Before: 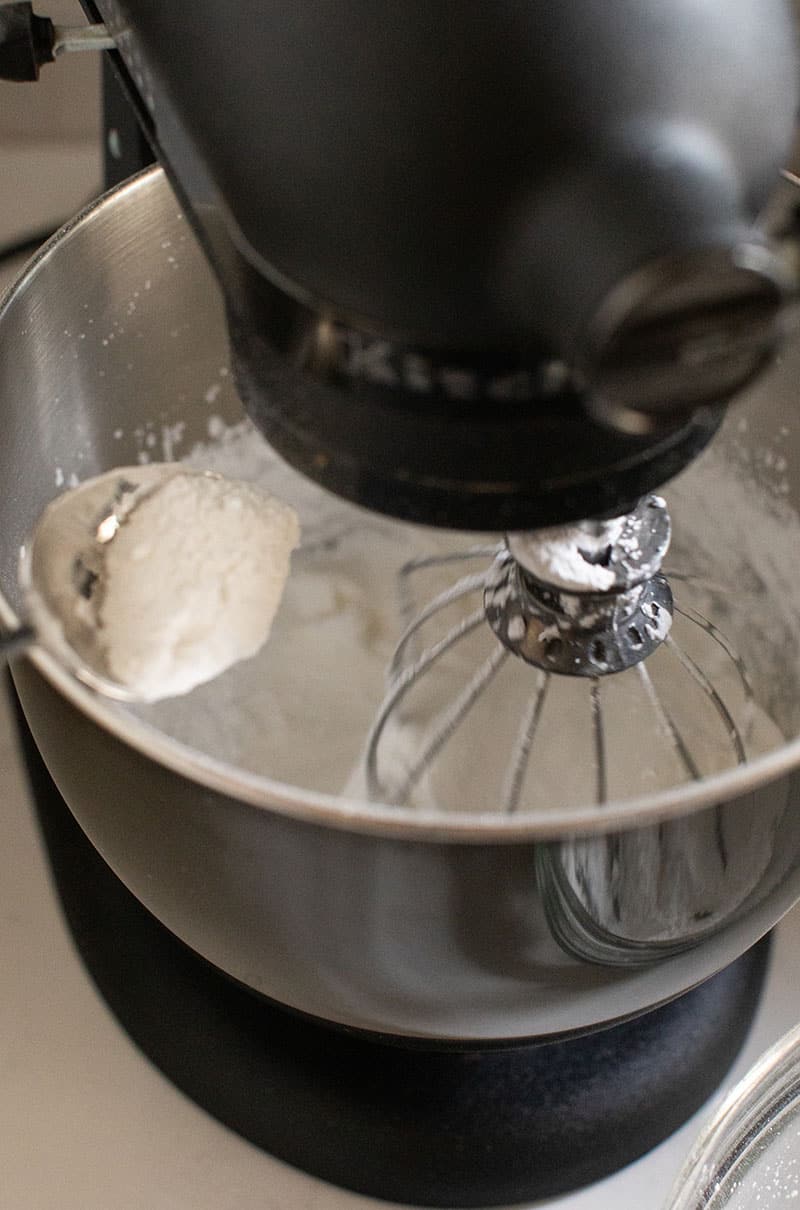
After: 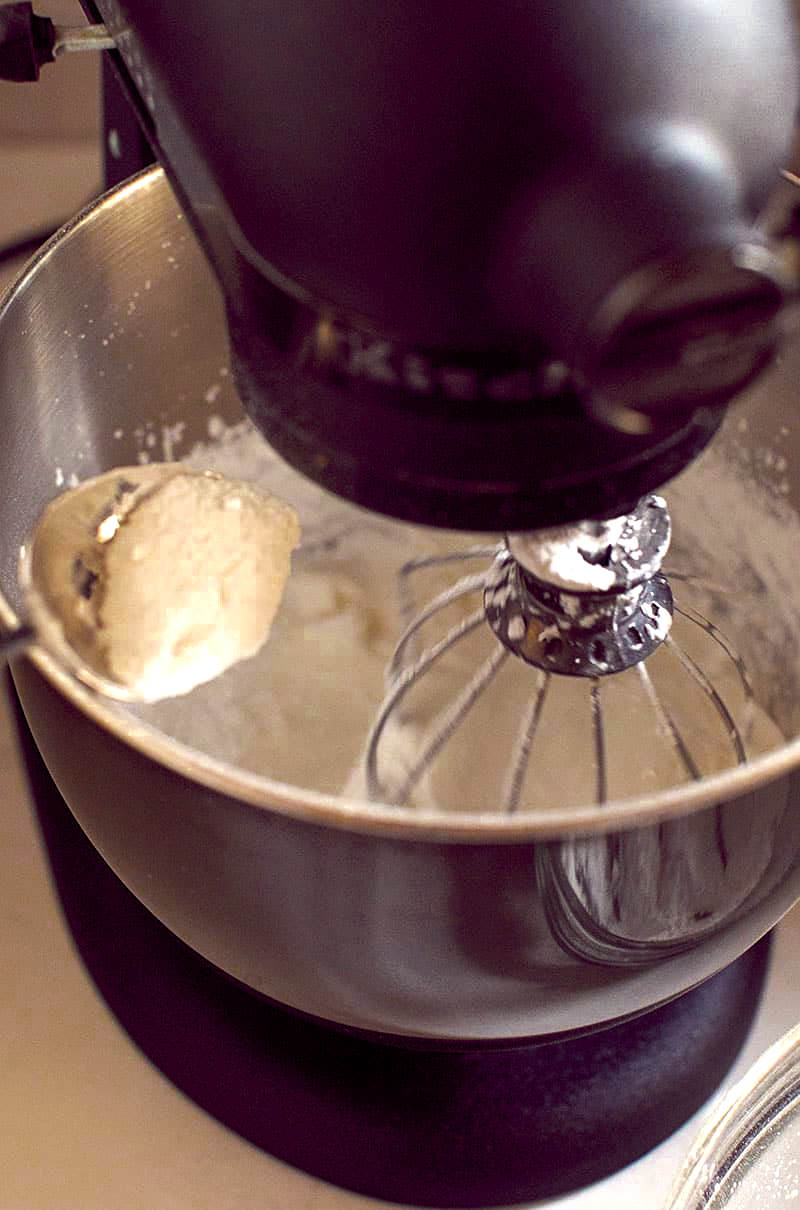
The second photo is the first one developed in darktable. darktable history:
exposure: exposure -0.027 EV, compensate exposure bias true, compensate highlight preservation false
color balance rgb: highlights gain › luminance 6.757%, highlights gain › chroma 1.915%, highlights gain › hue 93.01°, global offset › chroma 0.283%, global offset › hue 319.2°, linear chroma grading › global chroma 9.047%, perceptual saturation grading › global saturation 31.259%, perceptual brilliance grading › global brilliance -5.346%, perceptual brilliance grading › highlights 23.915%, perceptual brilliance grading › mid-tones 7.394%, perceptual brilliance grading › shadows -4.946%
color zones: curves: ch0 [(0.11, 0.396) (0.195, 0.36) (0.25, 0.5) (0.303, 0.412) (0.357, 0.544) (0.75, 0.5) (0.967, 0.328)]; ch1 [(0, 0.468) (0.112, 0.512) (0.202, 0.6) (0.25, 0.5) (0.307, 0.352) (0.357, 0.544) (0.75, 0.5) (0.963, 0.524)]
sharpen: amount 0.208
